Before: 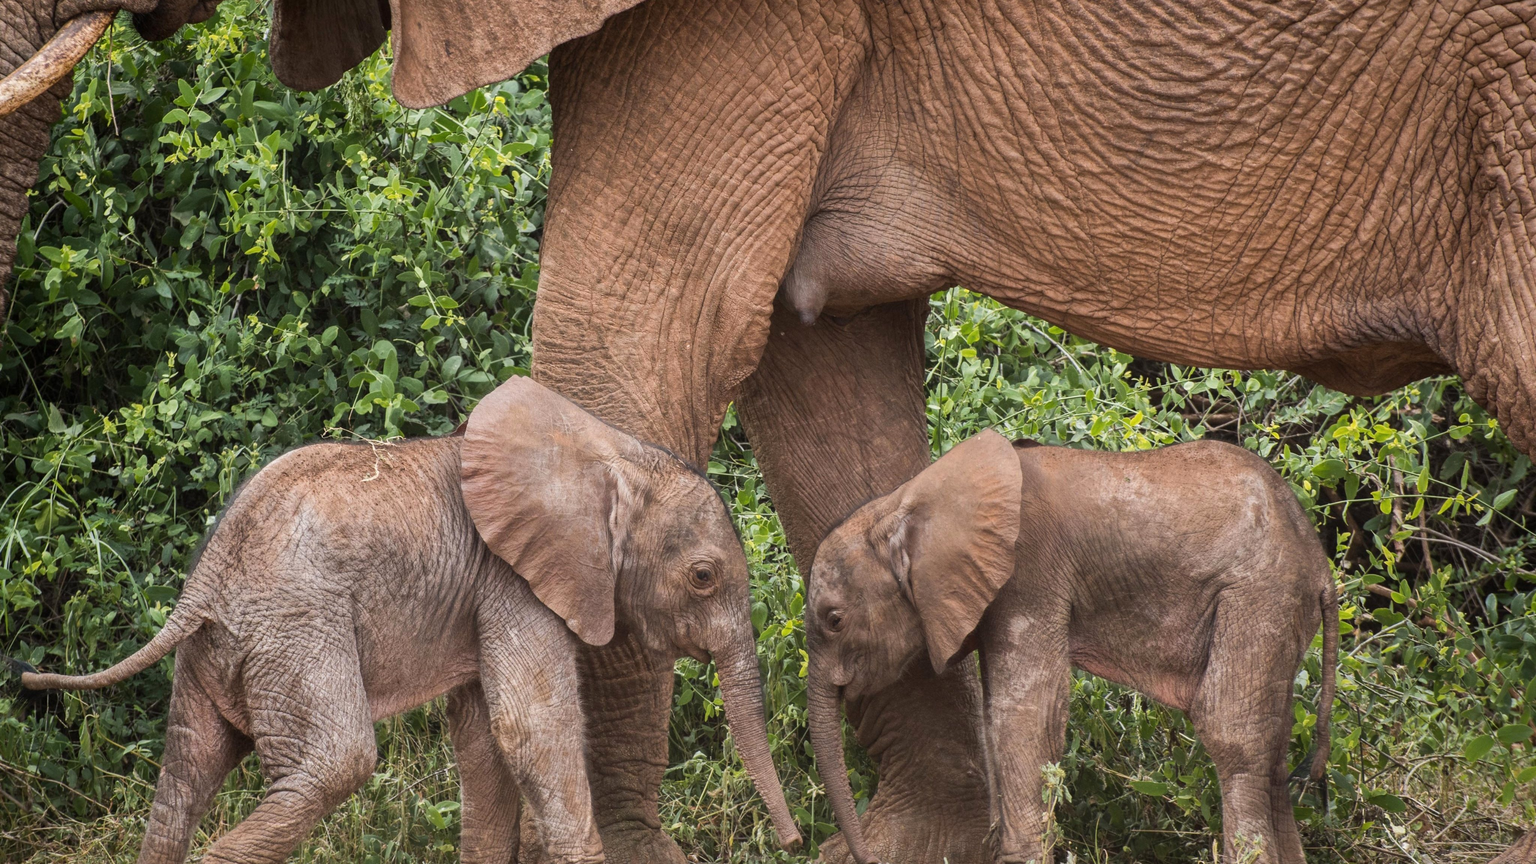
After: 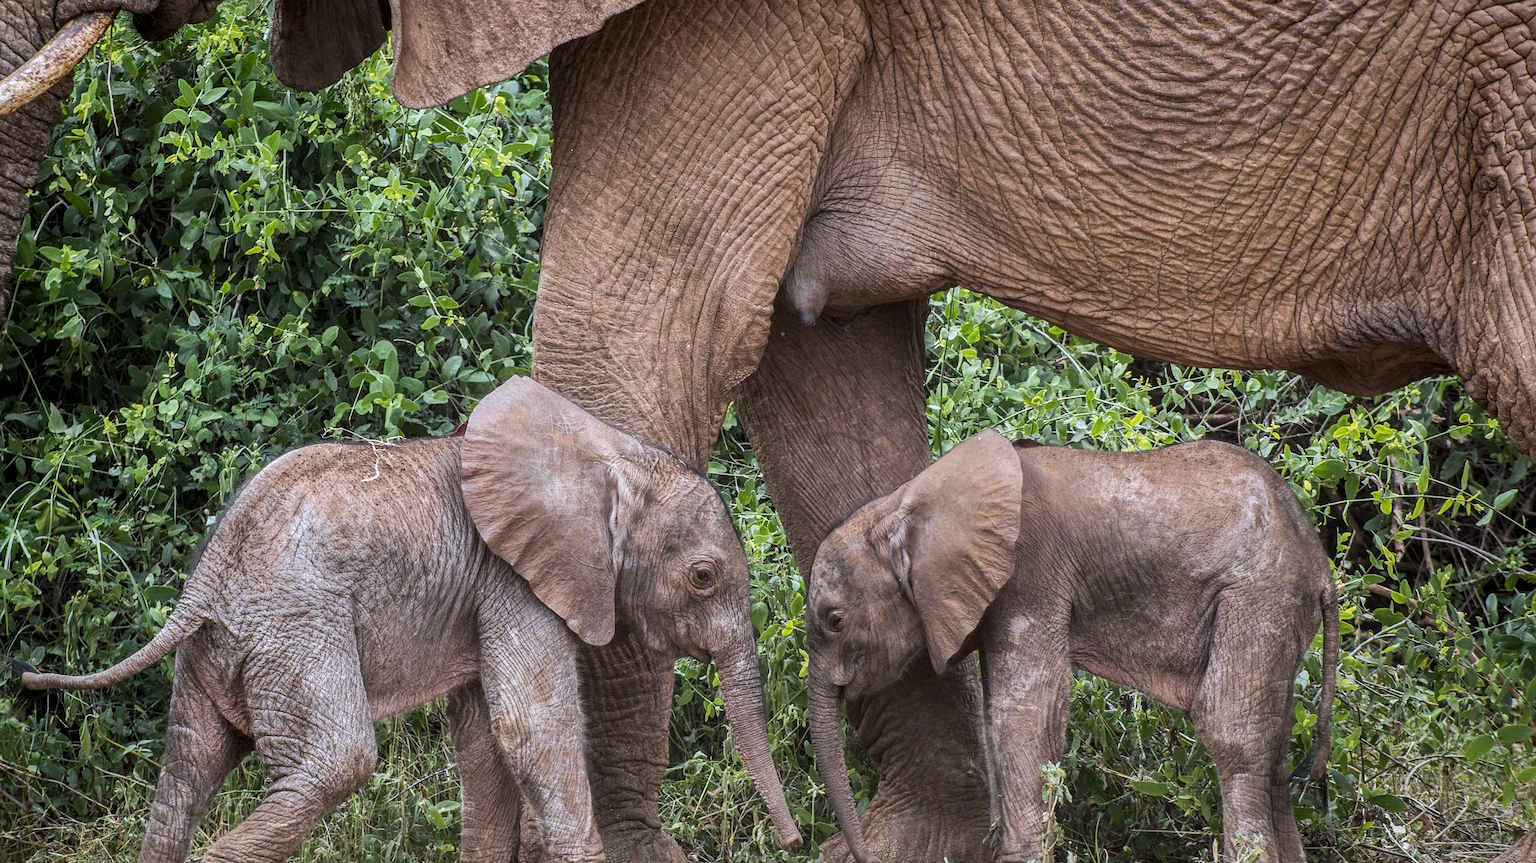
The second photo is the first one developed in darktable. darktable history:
sharpen: amount 0.478
local contrast: on, module defaults
white balance: red 0.931, blue 1.11
